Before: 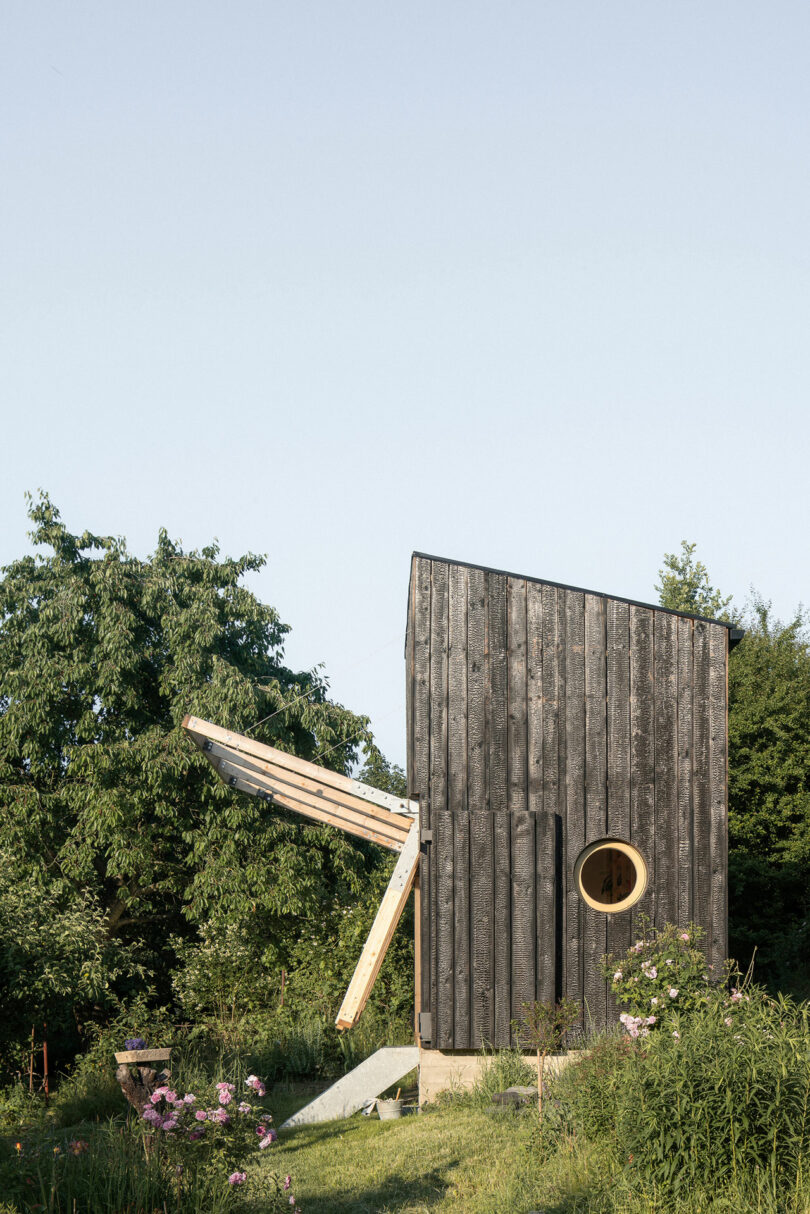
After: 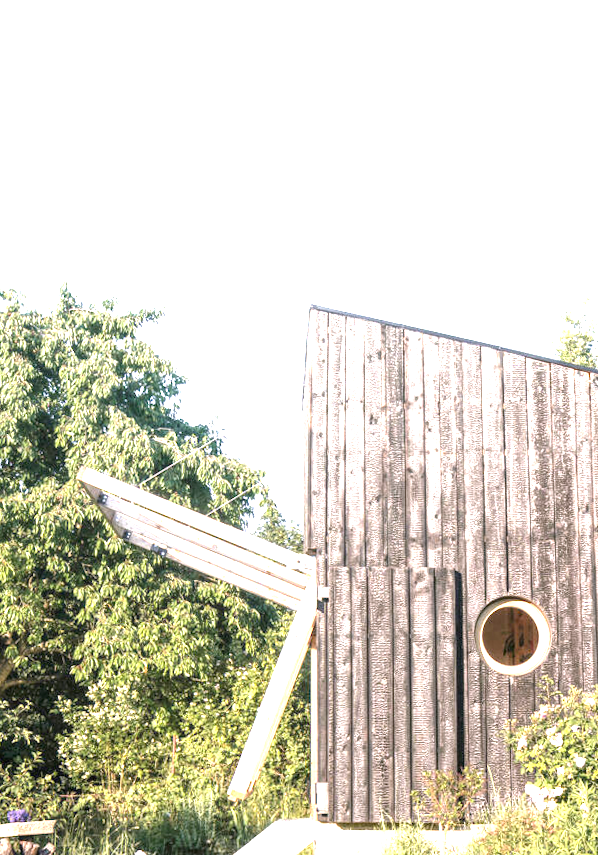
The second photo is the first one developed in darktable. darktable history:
local contrast: on, module defaults
crop: left 9.712%, top 16.928%, right 10.845%, bottom 12.332%
rotate and perspective: rotation 0.215°, lens shift (vertical) -0.139, crop left 0.069, crop right 0.939, crop top 0.002, crop bottom 0.996
exposure: exposure 2.003 EV, compensate highlight preservation false
white balance: red 1.05, blue 1.072
